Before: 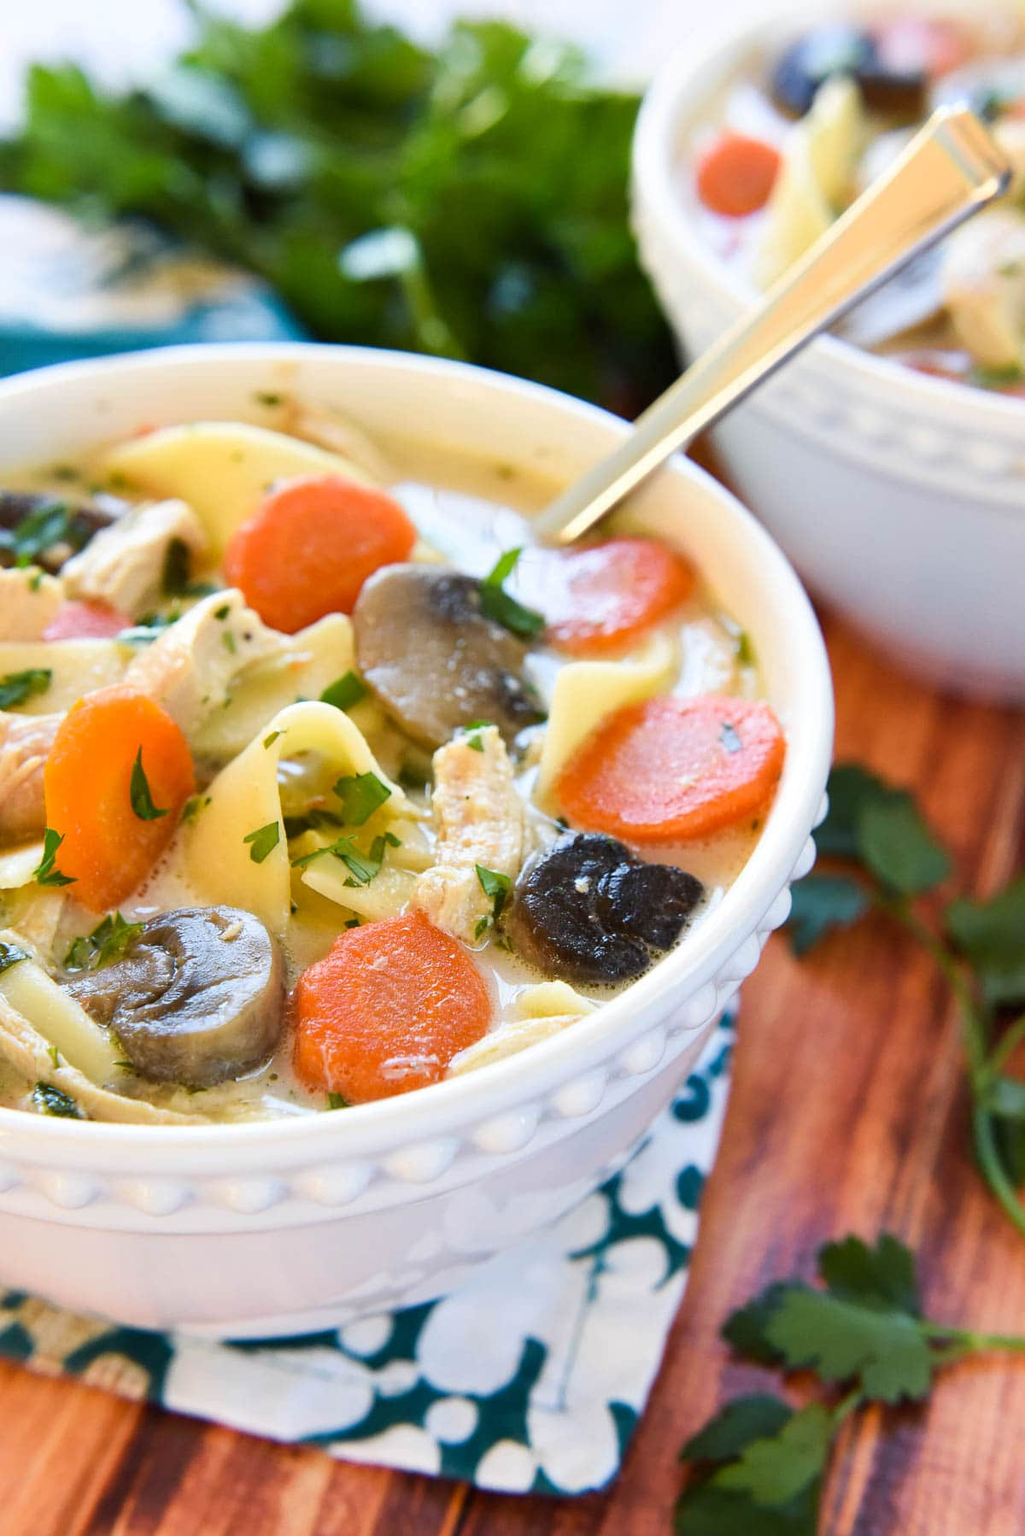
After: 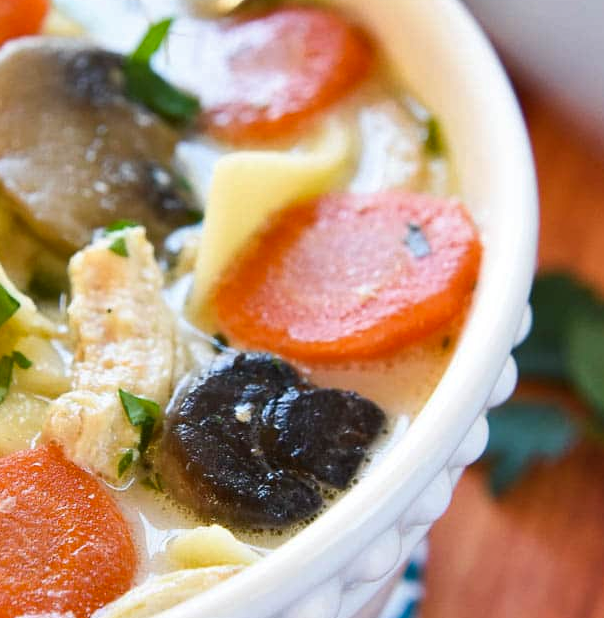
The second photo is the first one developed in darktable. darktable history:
crop: left 36.58%, top 34.655%, right 13.026%, bottom 30.962%
tone equalizer: on, module defaults
shadows and highlights: shadows 59.28, soften with gaussian
